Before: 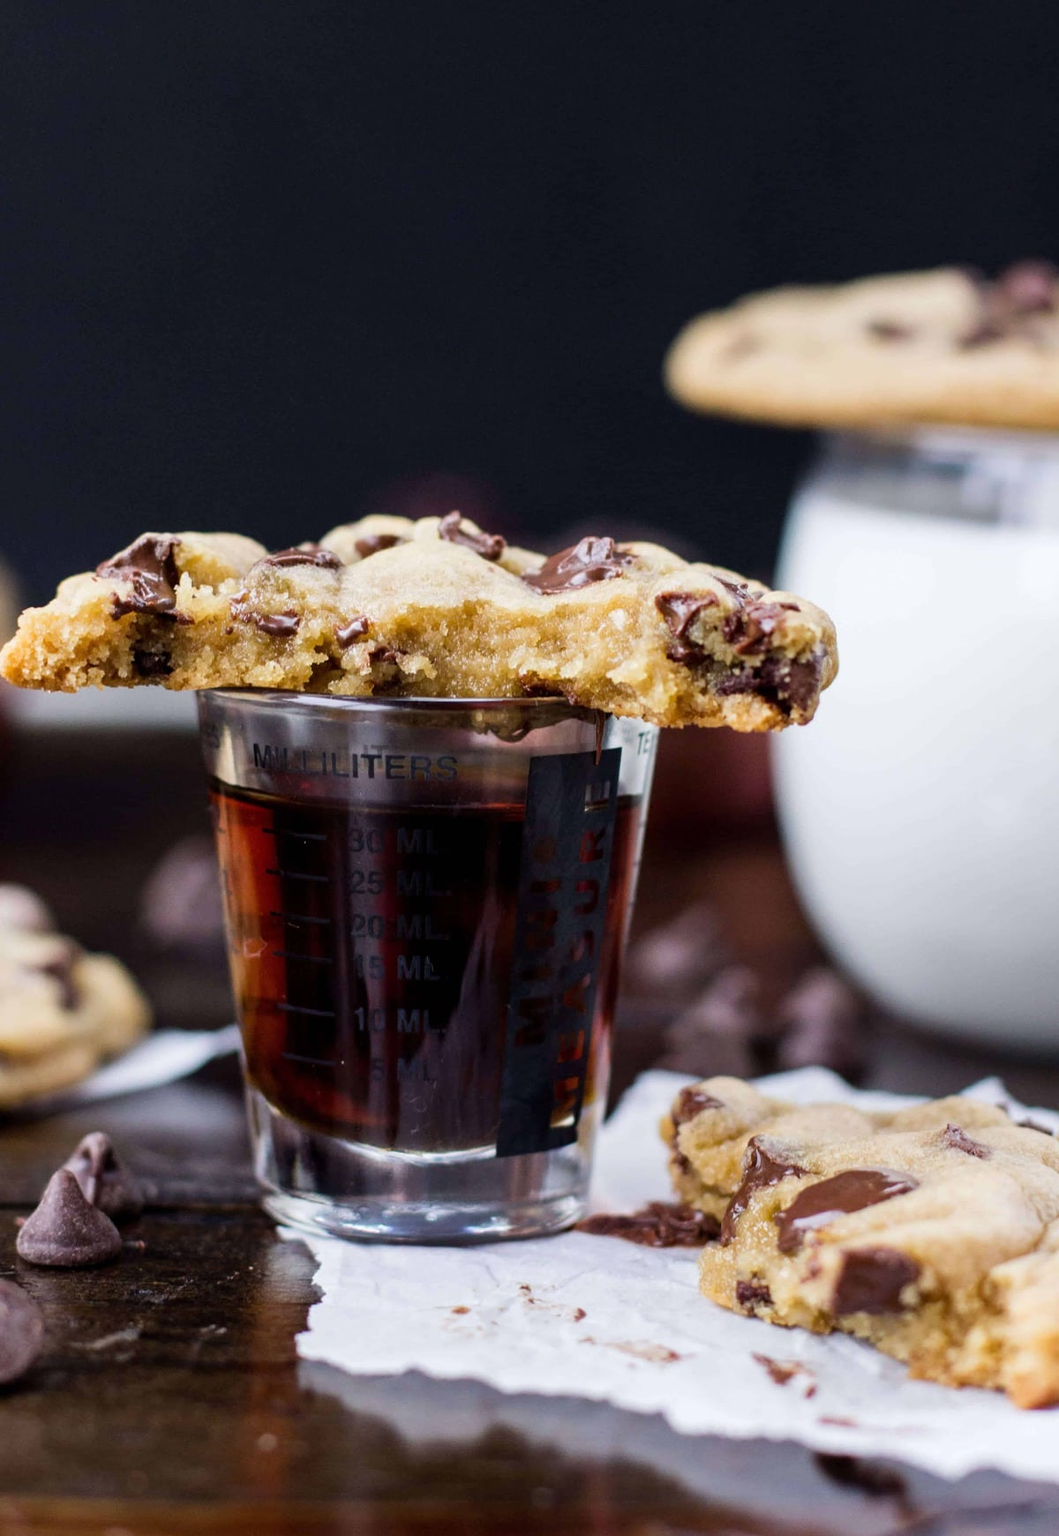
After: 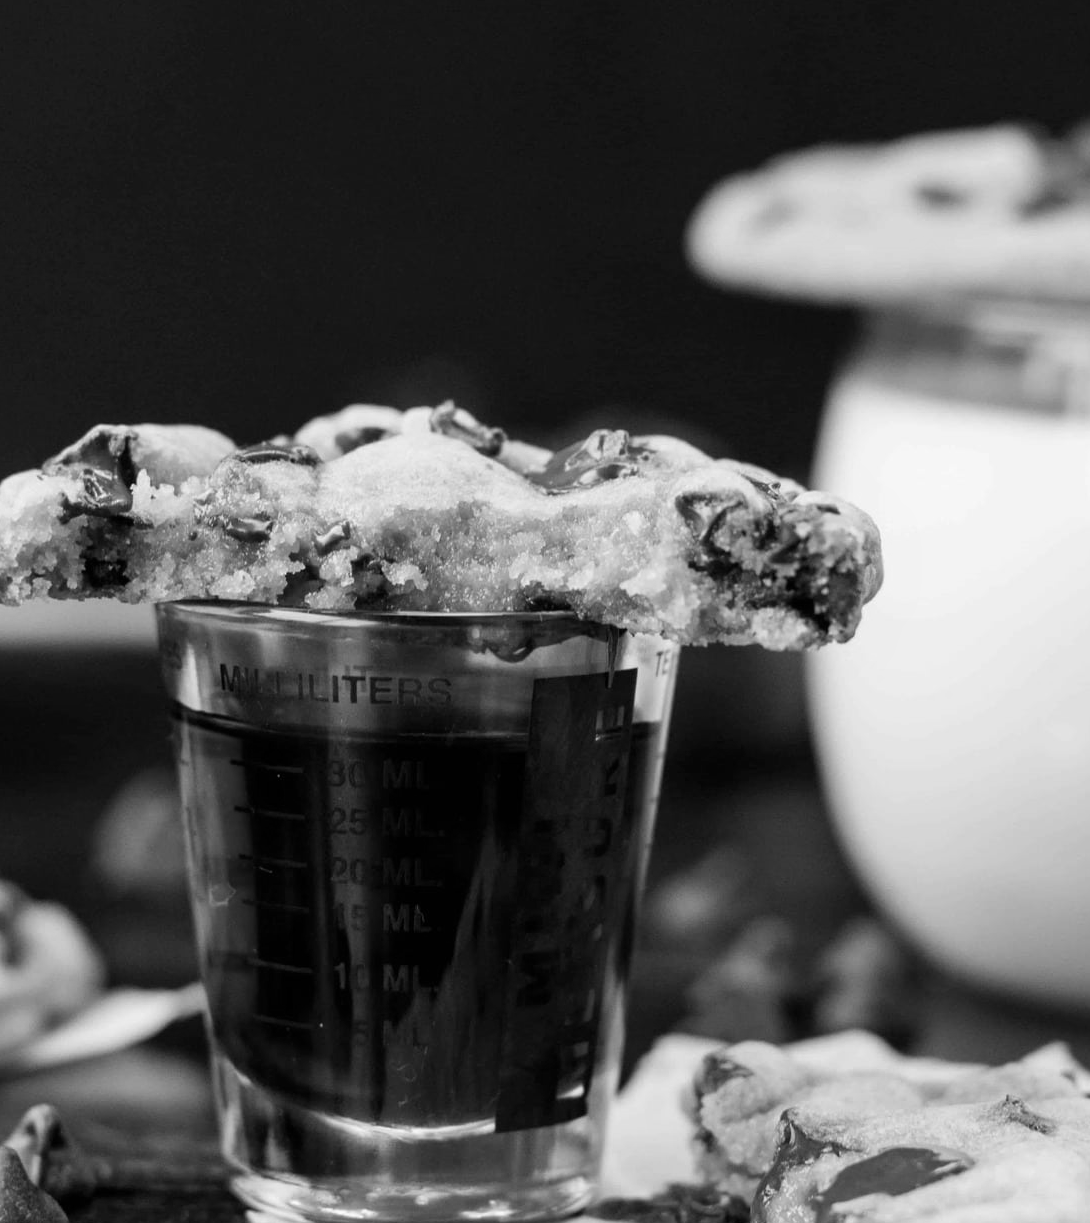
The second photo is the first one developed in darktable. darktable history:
monochrome: size 1
crop: left 5.596%, top 10.314%, right 3.534%, bottom 19.395%
